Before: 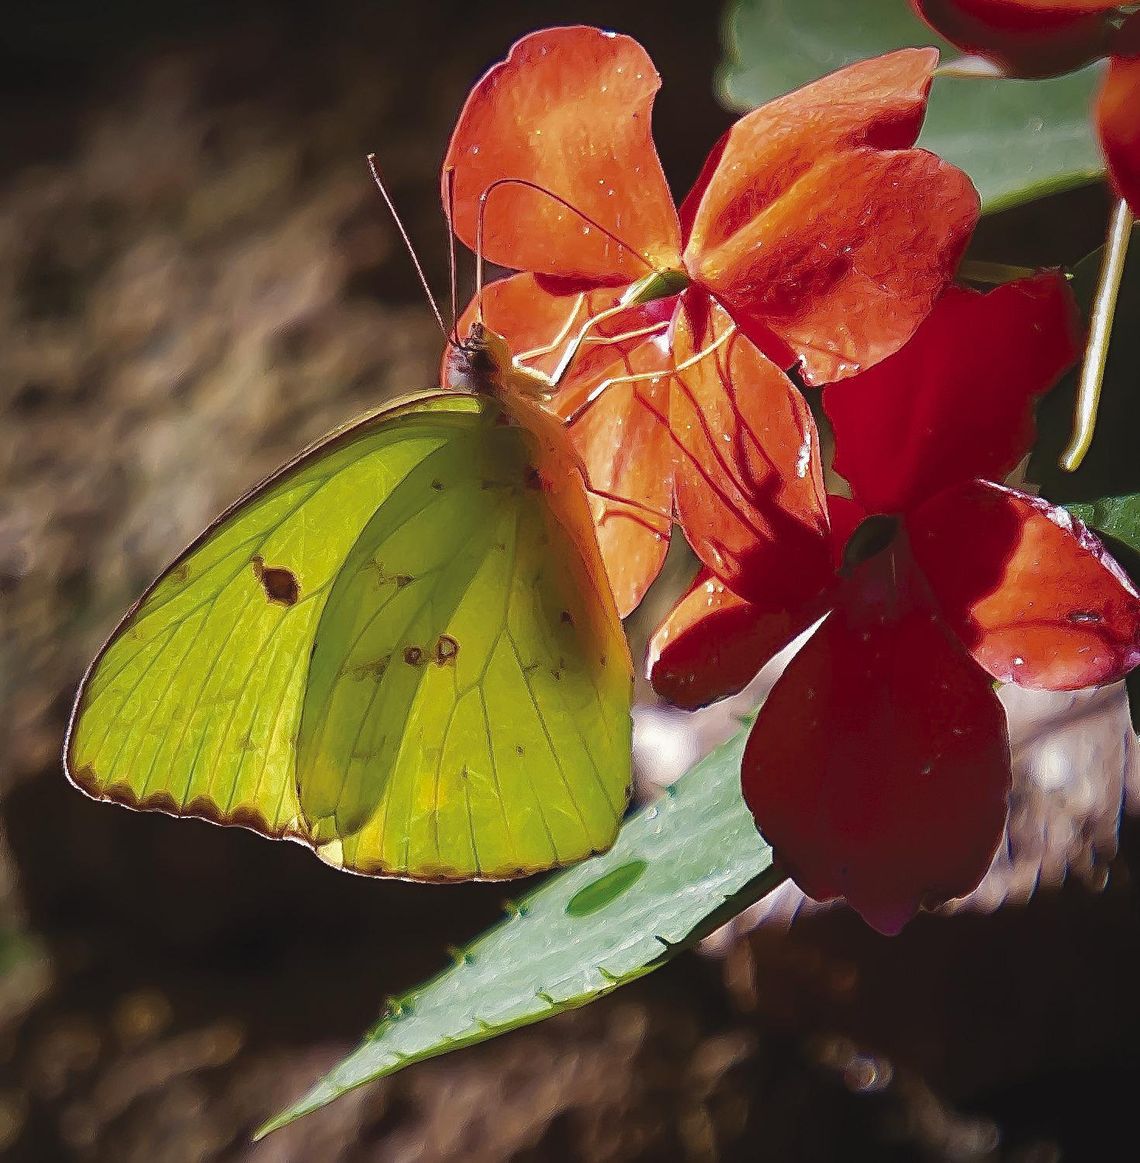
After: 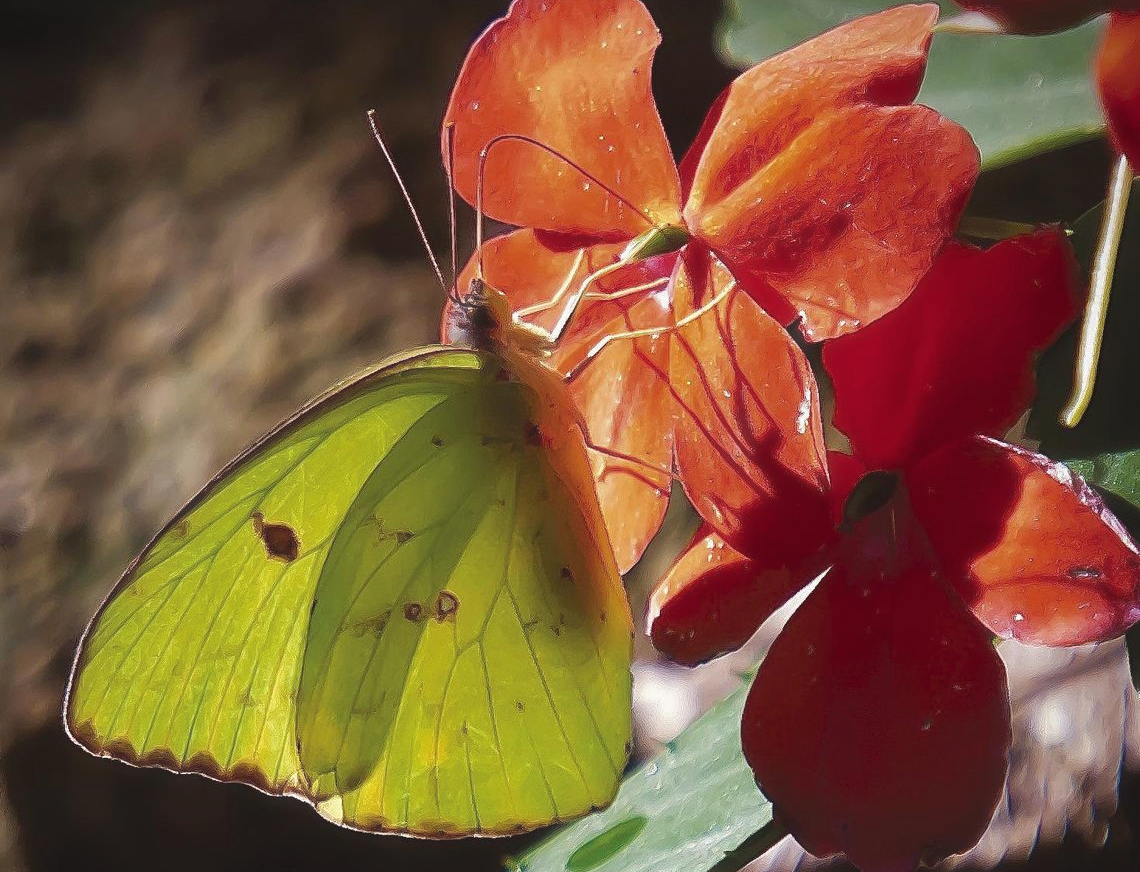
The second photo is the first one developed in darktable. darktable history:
haze removal: strength -0.1, adaptive false
crop: top 3.857%, bottom 21.132%
